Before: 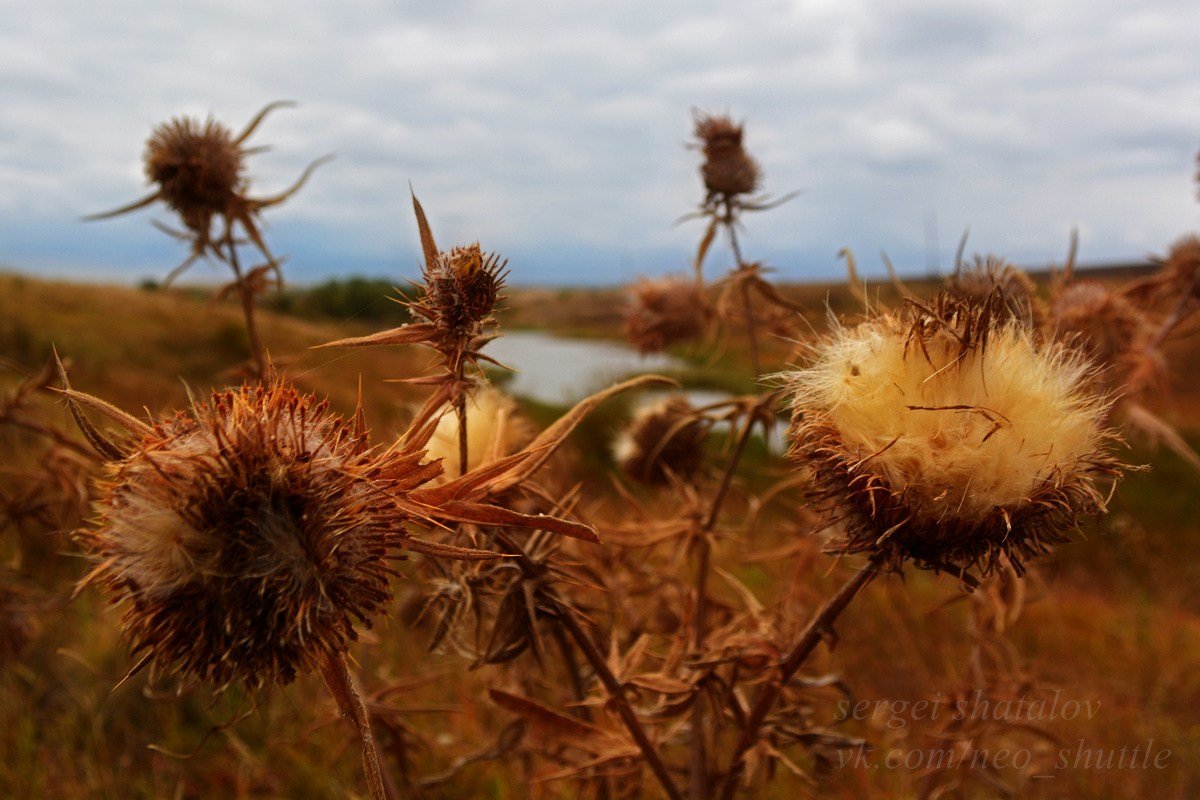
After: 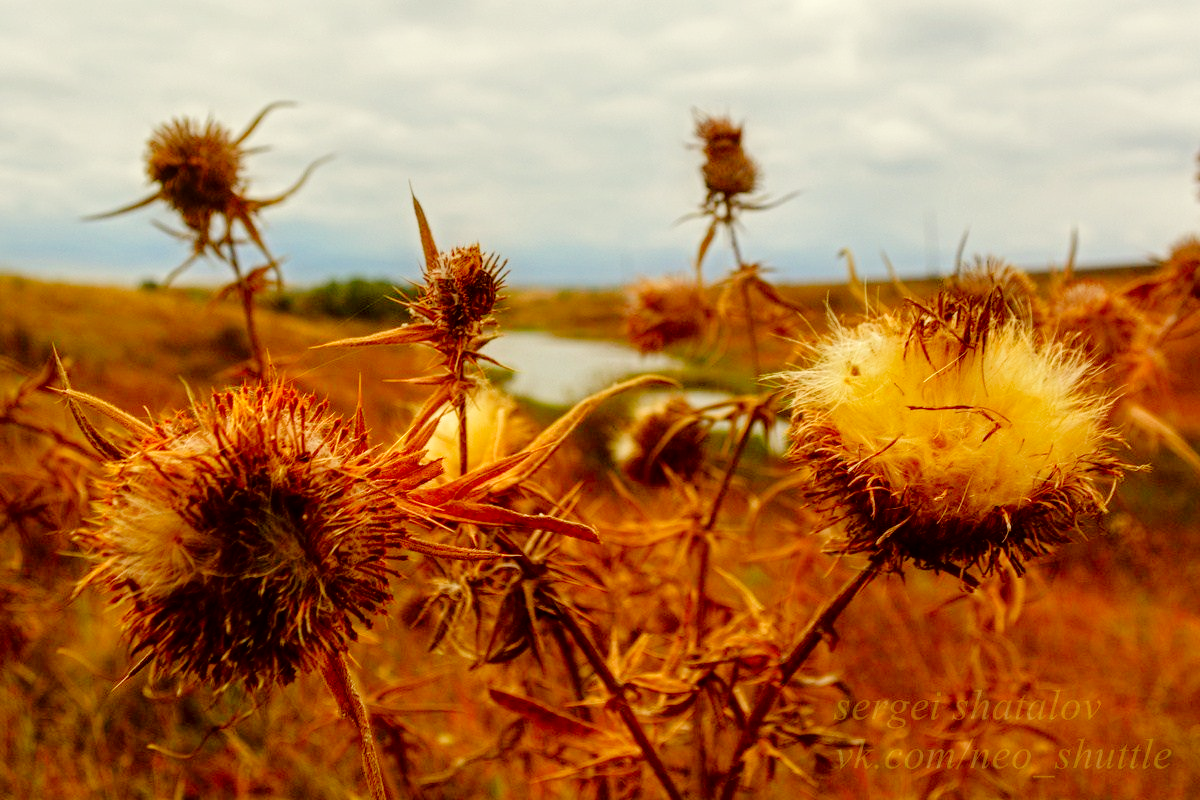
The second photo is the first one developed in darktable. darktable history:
contrast brightness saturation: saturation 0.127
base curve: curves: ch0 [(0, 0) (0.008, 0.007) (0.022, 0.029) (0.048, 0.089) (0.092, 0.197) (0.191, 0.399) (0.275, 0.534) (0.357, 0.65) (0.477, 0.78) (0.542, 0.833) (0.799, 0.973) (1, 1)], preserve colors none
color correction: highlights a* -1.76, highlights b* 10.02, shadows a* 0.298, shadows b* 20
tone equalizer: -8 EV 0.281 EV, -7 EV 0.385 EV, -6 EV 0.448 EV, -5 EV 0.26 EV, -3 EV -0.261 EV, -2 EV -0.387 EV, -1 EV -0.411 EV, +0 EV -0.24 EV, edges refinement/feathering 500, mask exposure compensation -1.57 EV, preserve details no
local contrast: highlights 27%, detail 130%
